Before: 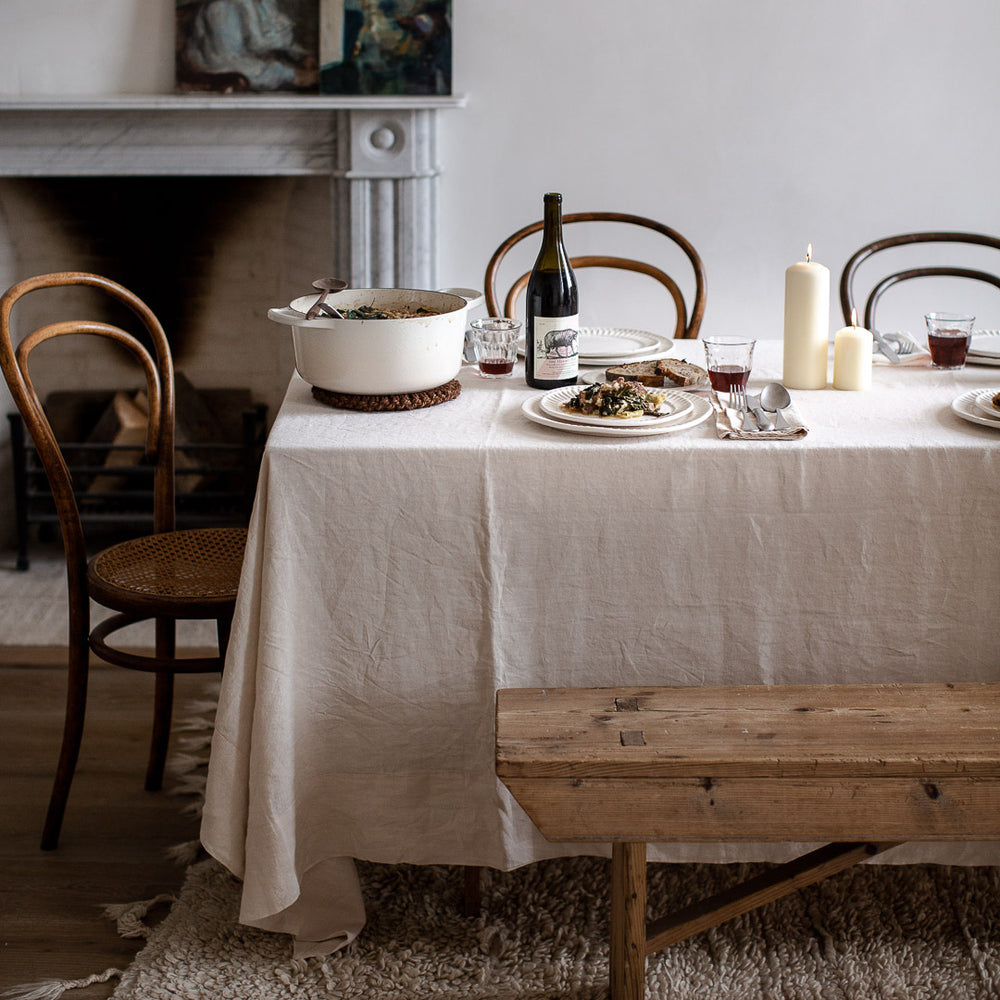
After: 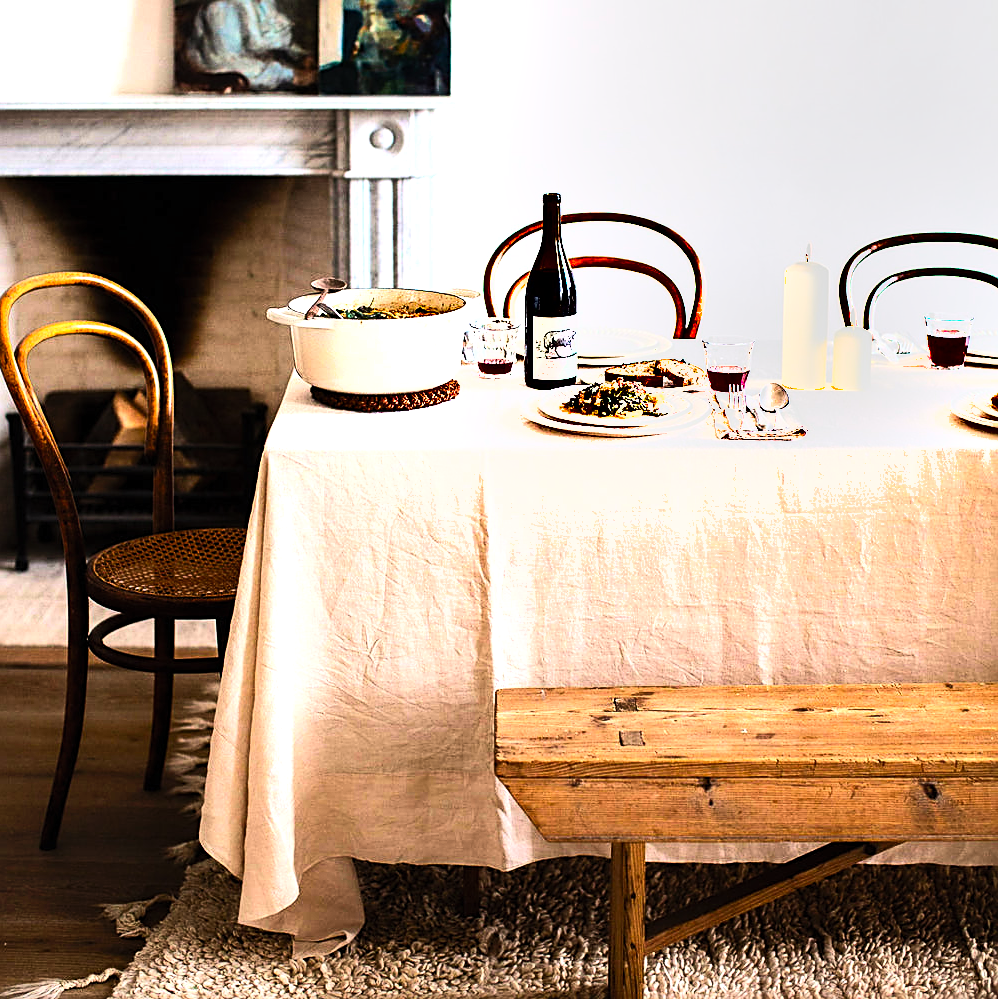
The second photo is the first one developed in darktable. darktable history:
contrast brightness saturation: contrast 0.201, brightness 0.194, saturation 0.817
crop and rotate: left 0.139%, bottom 0.009%
color balance rgb: perceptual saturation grading › global saturation 0.979%, perceptual brilliance grading › highlights 19.374%, perceptual brilliance grading › mid-tones 20.511%, perceptual brilliance grading › shadows -19.928%
tone equalizer: -8 EV -1.09 EV, -7 EV -1.02 EV, -6 EV -0.879 EV, -5 EV -0.596 EV, -3 EV 0.565 EV, -2 EV 0.861 EV, -1 EV 1 EV, +0 EV 1.07 EV
exposure: exposure 0.236 EV, compensate exposure bias true, compensate highlight preservation false
levels: gray 59.4%
sharpen: on, module defaults
shadows and highlights: soften with gaussian
